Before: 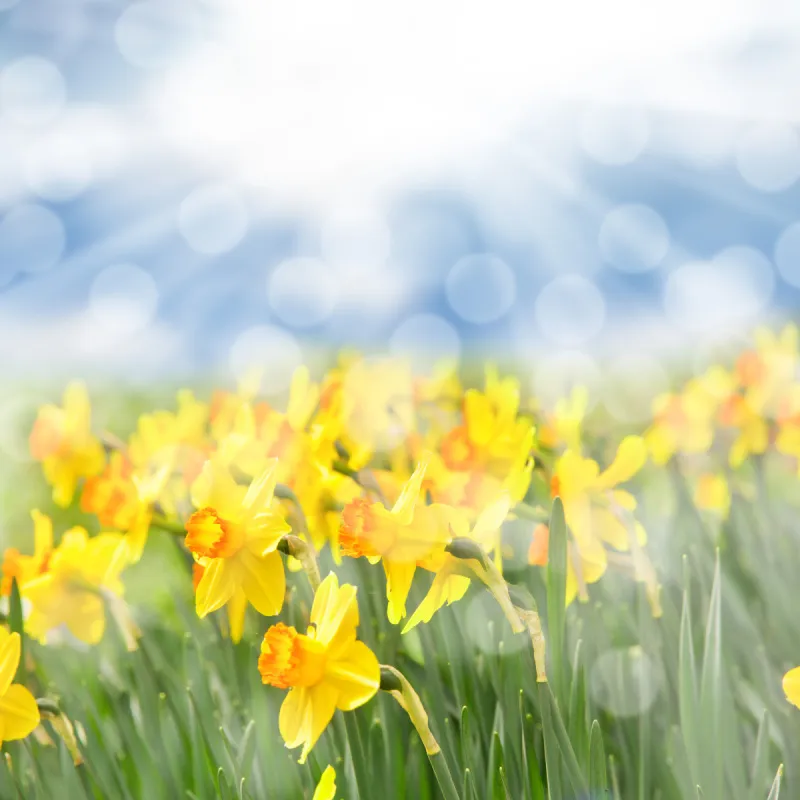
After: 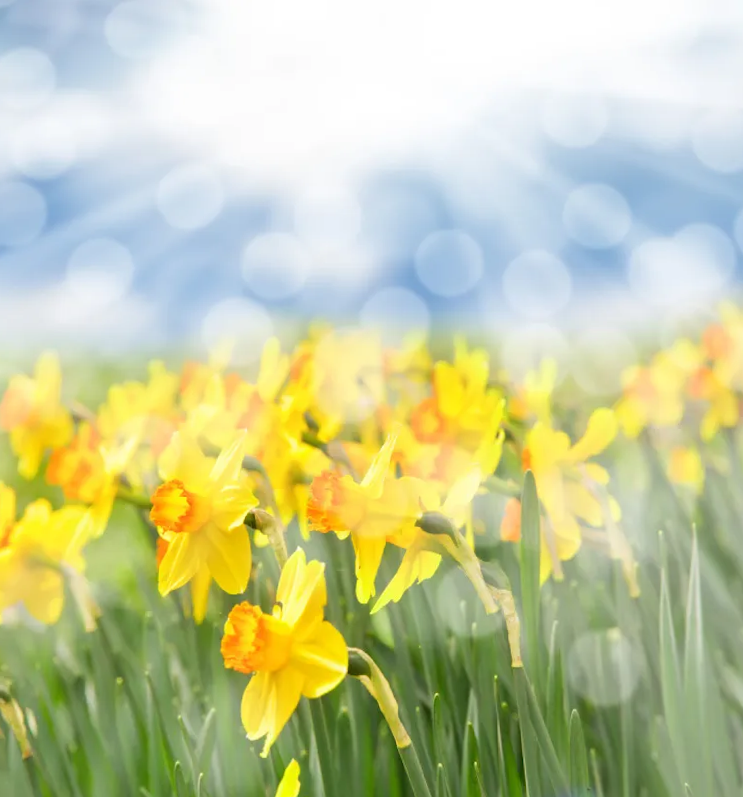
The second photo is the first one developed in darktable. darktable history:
white balance: emerald 1
rotate and perspective: rotation 0.215°, lens shift (vertical) -0.139, crop left 0.069, crop right 0.939, crop top 0.002, crop bottom 0.996
